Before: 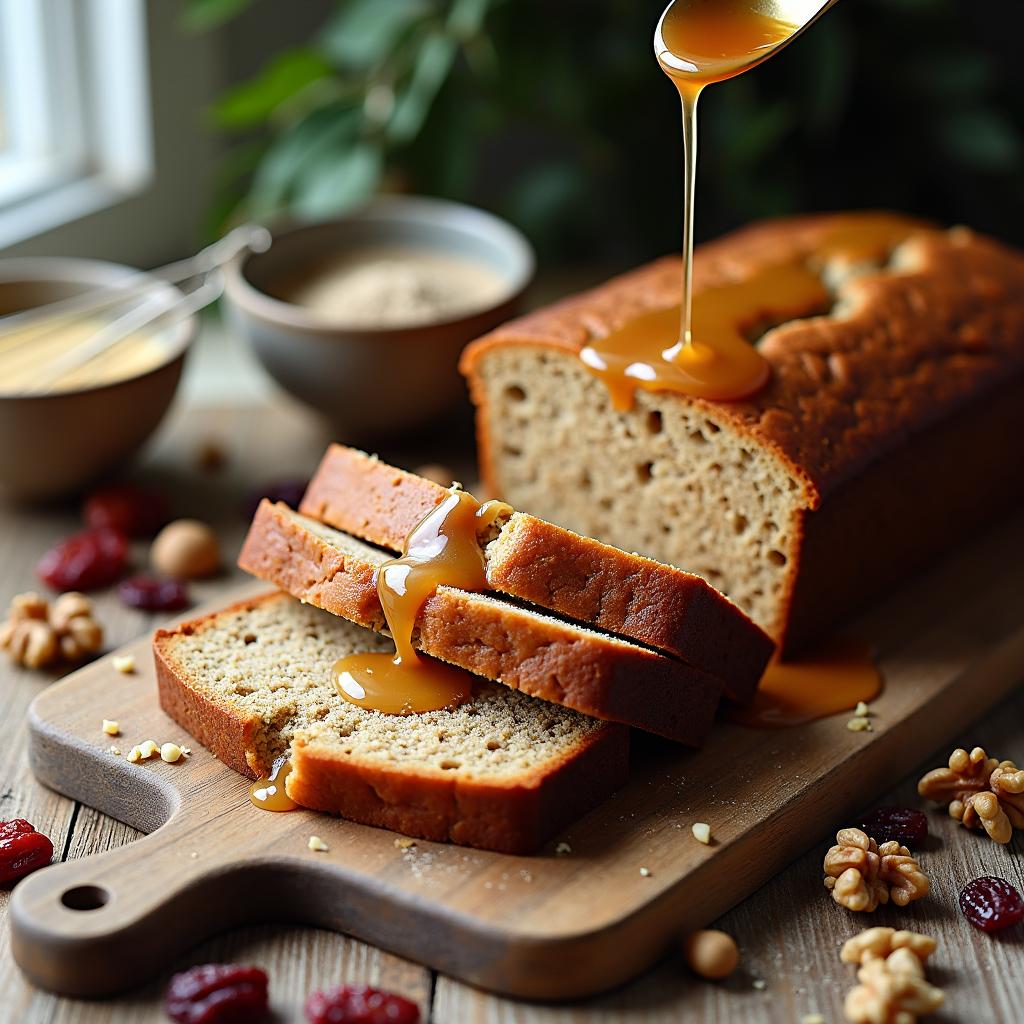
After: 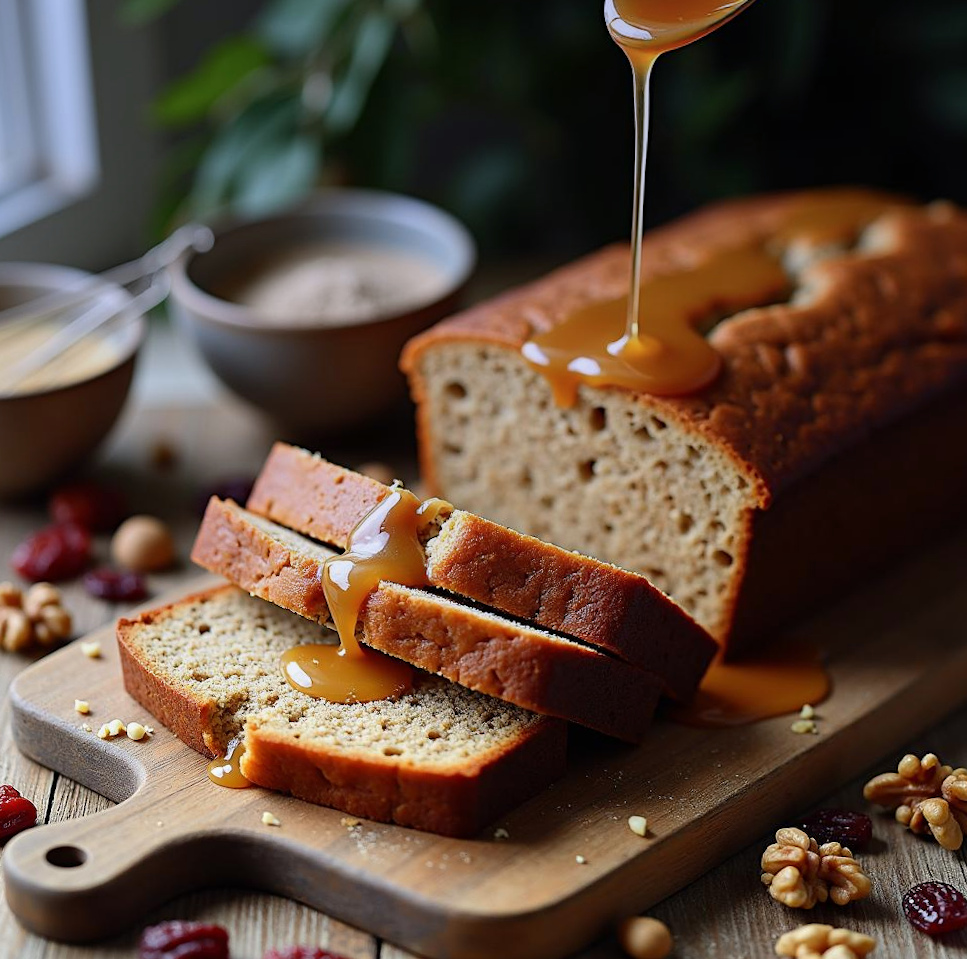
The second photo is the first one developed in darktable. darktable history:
rotate and perspective: rotation 0.062°, lens shift (vertical) 0.115, lens shift (horizontal) -0.133, crop left 0.047, crop right 0.94, crop top 0.061, crop bottom 0.94
graduated density: hue 238.83°, saturation 50%
